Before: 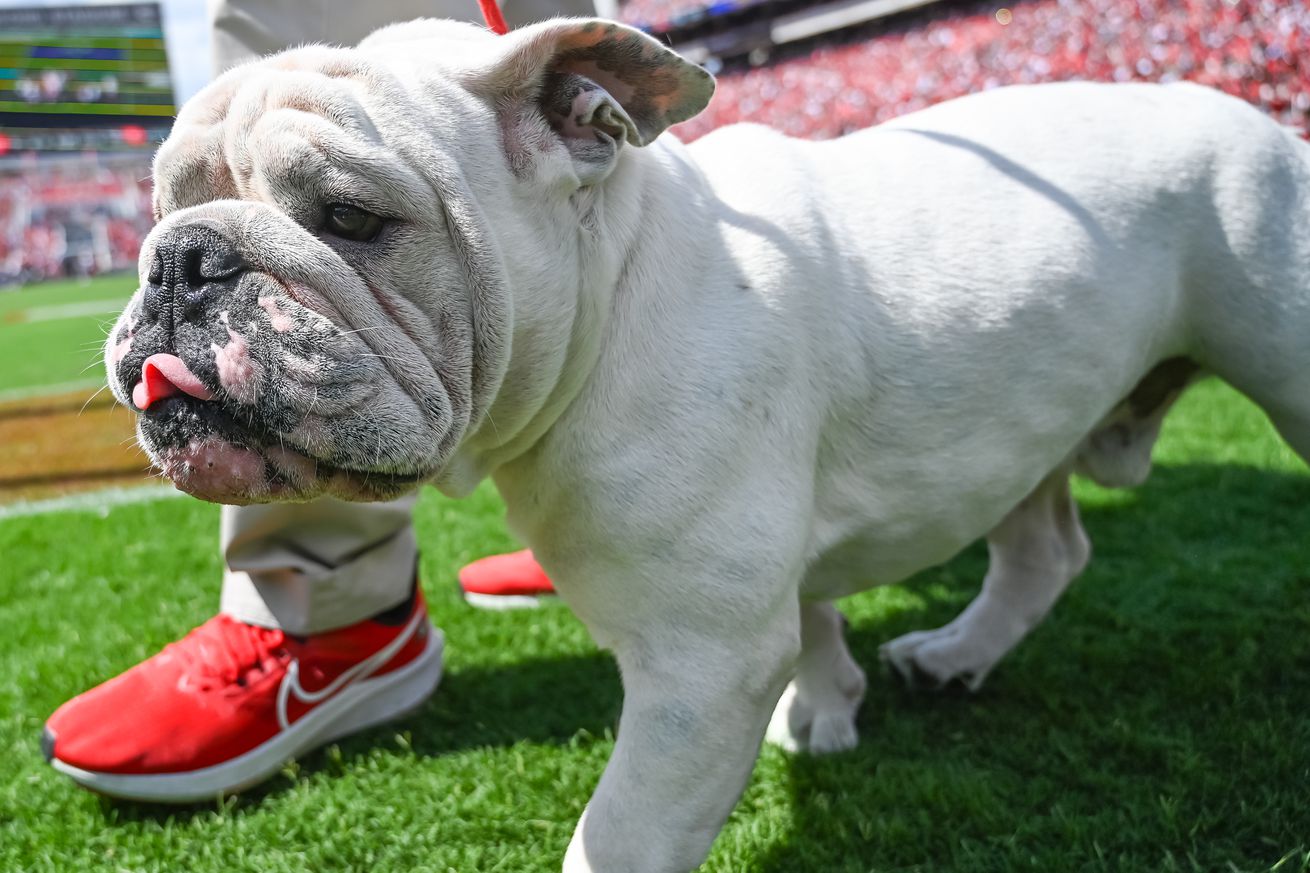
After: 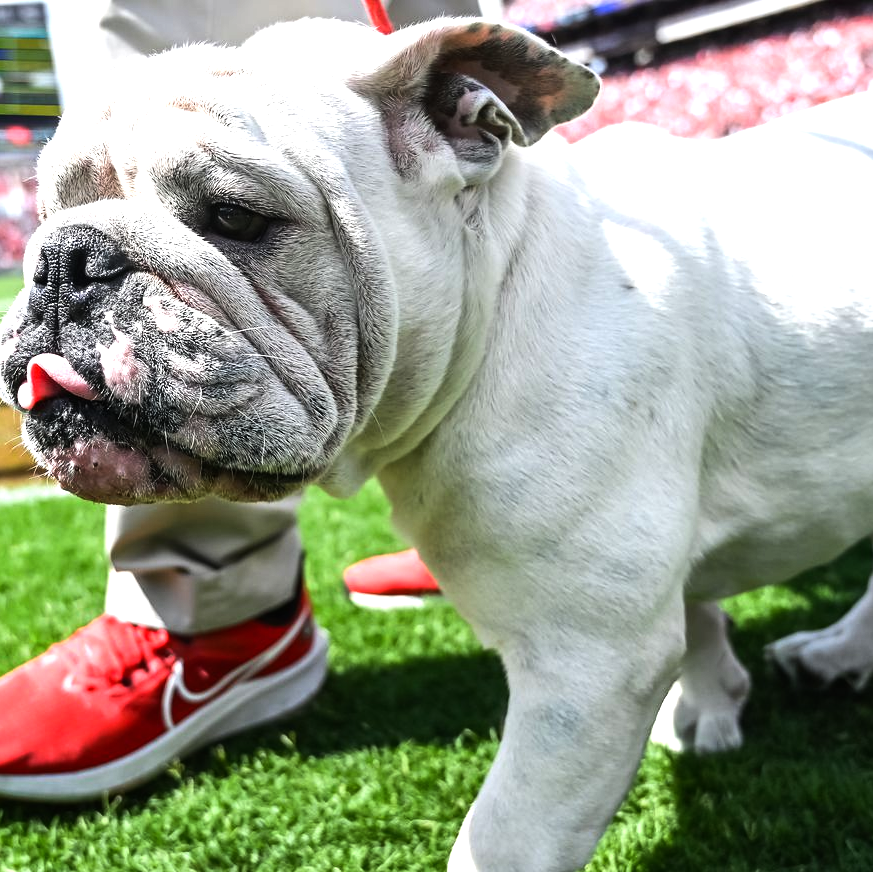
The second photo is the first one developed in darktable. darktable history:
crop and rotate: left 8.786%, right 24.548%
tone equalizer: -8 EV -1.08 EV, -7 EV -1.01 EV, -6 EV -0.867 EV, -5 EV -0.578 EV, -3 EV 0.578 EV, -2 EV 0.867 EV, -1 EV 1.01 EV, +0 EV 1.08 EV, edges refinement/feathering 500, mask exposure compensation -1.57 EV, preserve details no
